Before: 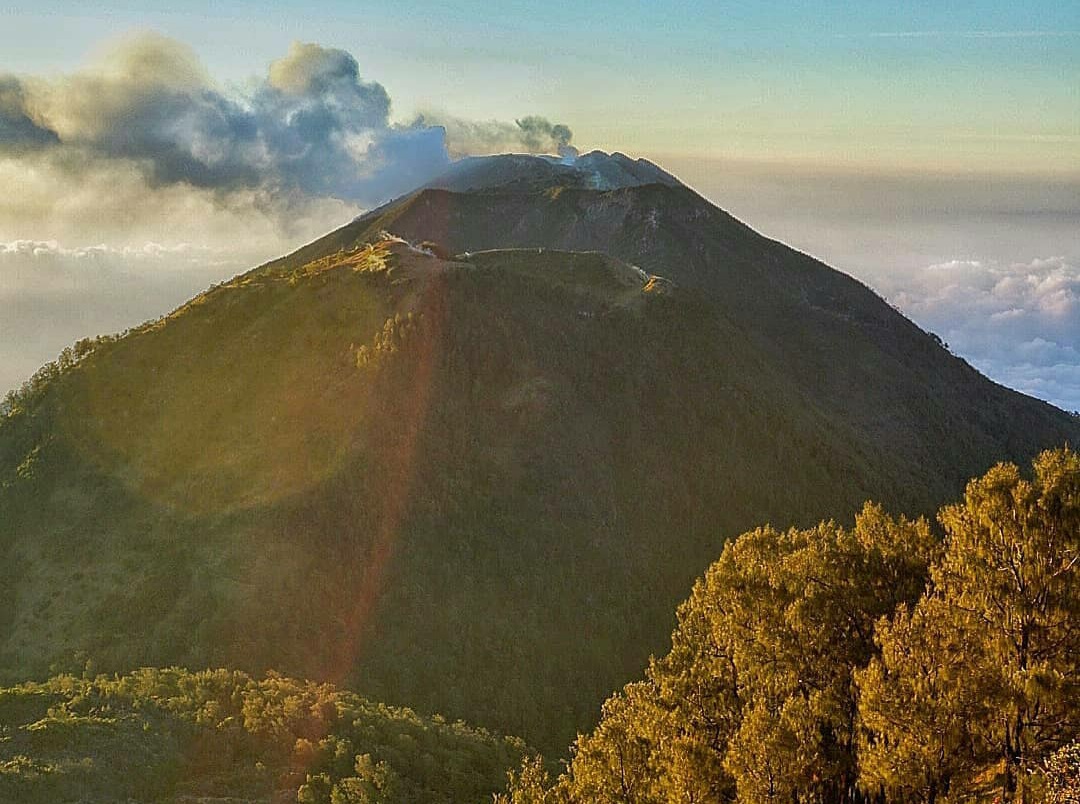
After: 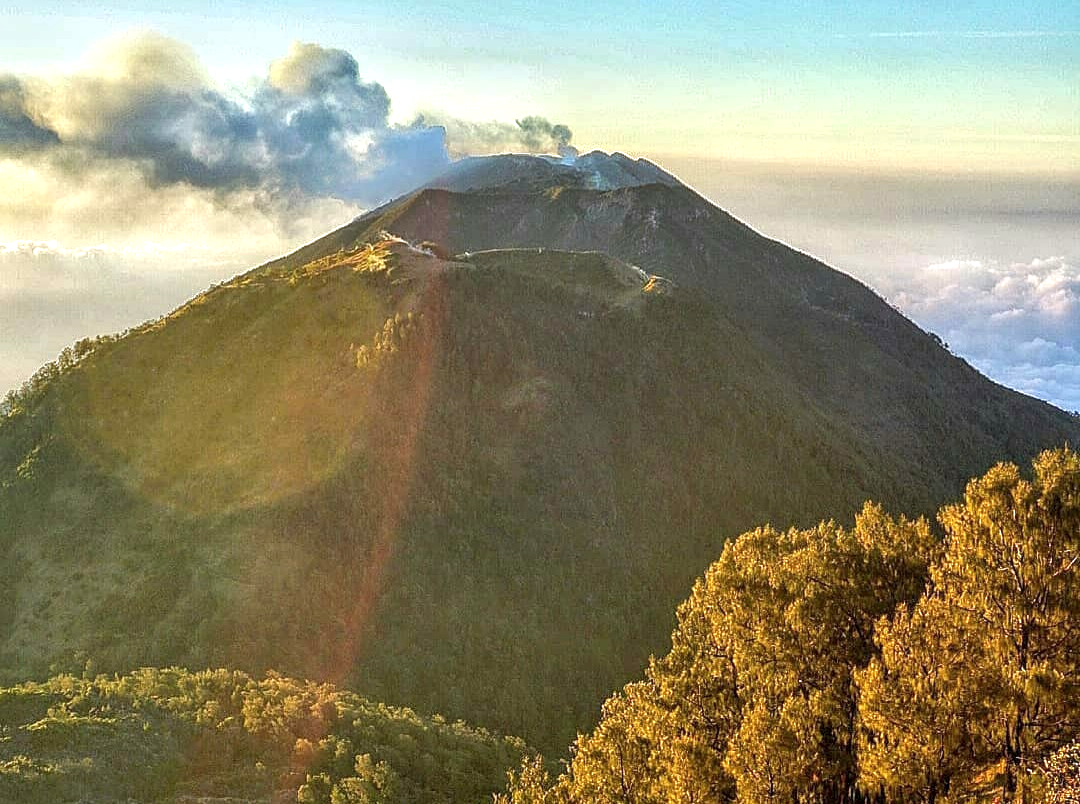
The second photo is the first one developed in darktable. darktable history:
exposure: black level correction 0, exposure 0.697 EV, compensate exposure bias true, compensate highlight preservation false
local contrast: on, module defaults
